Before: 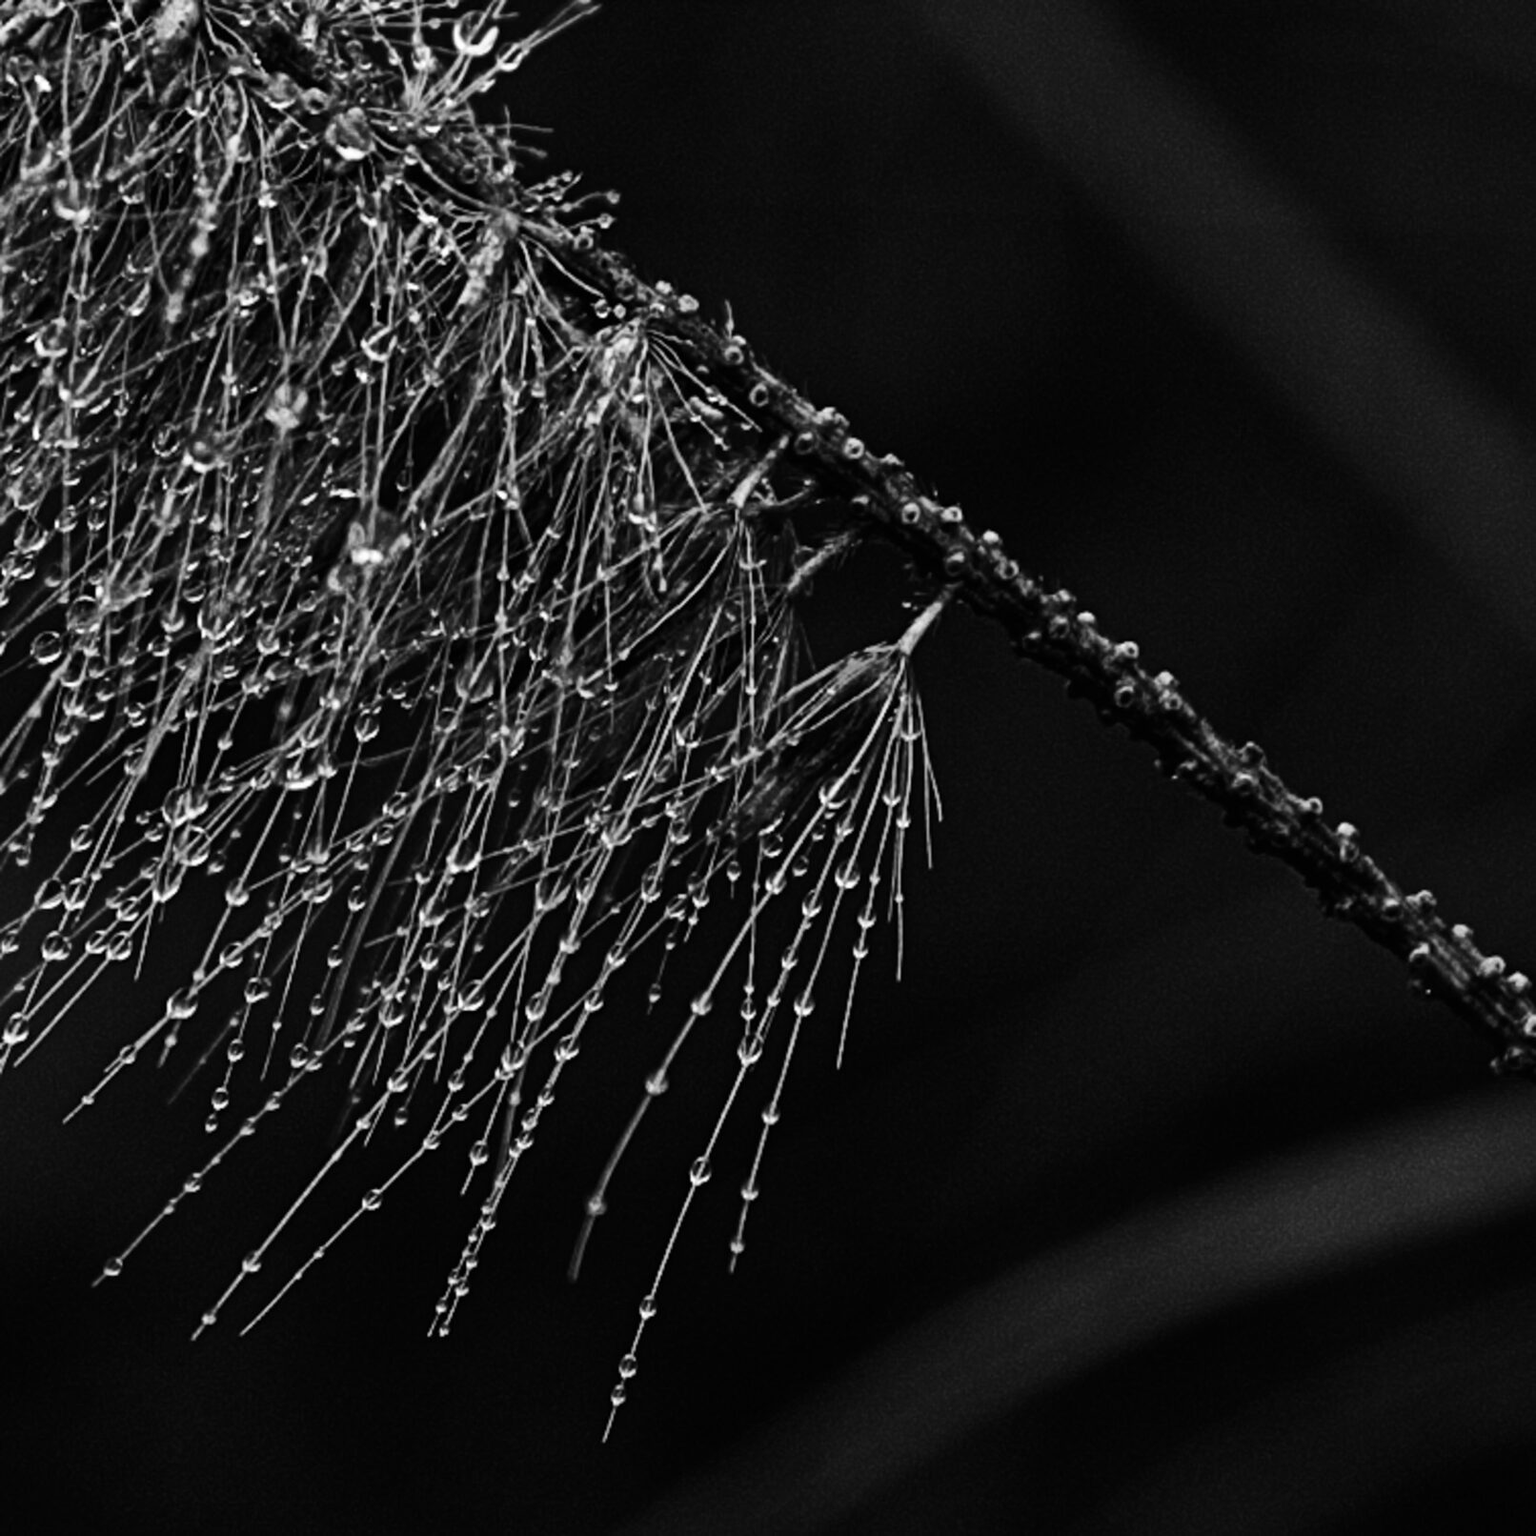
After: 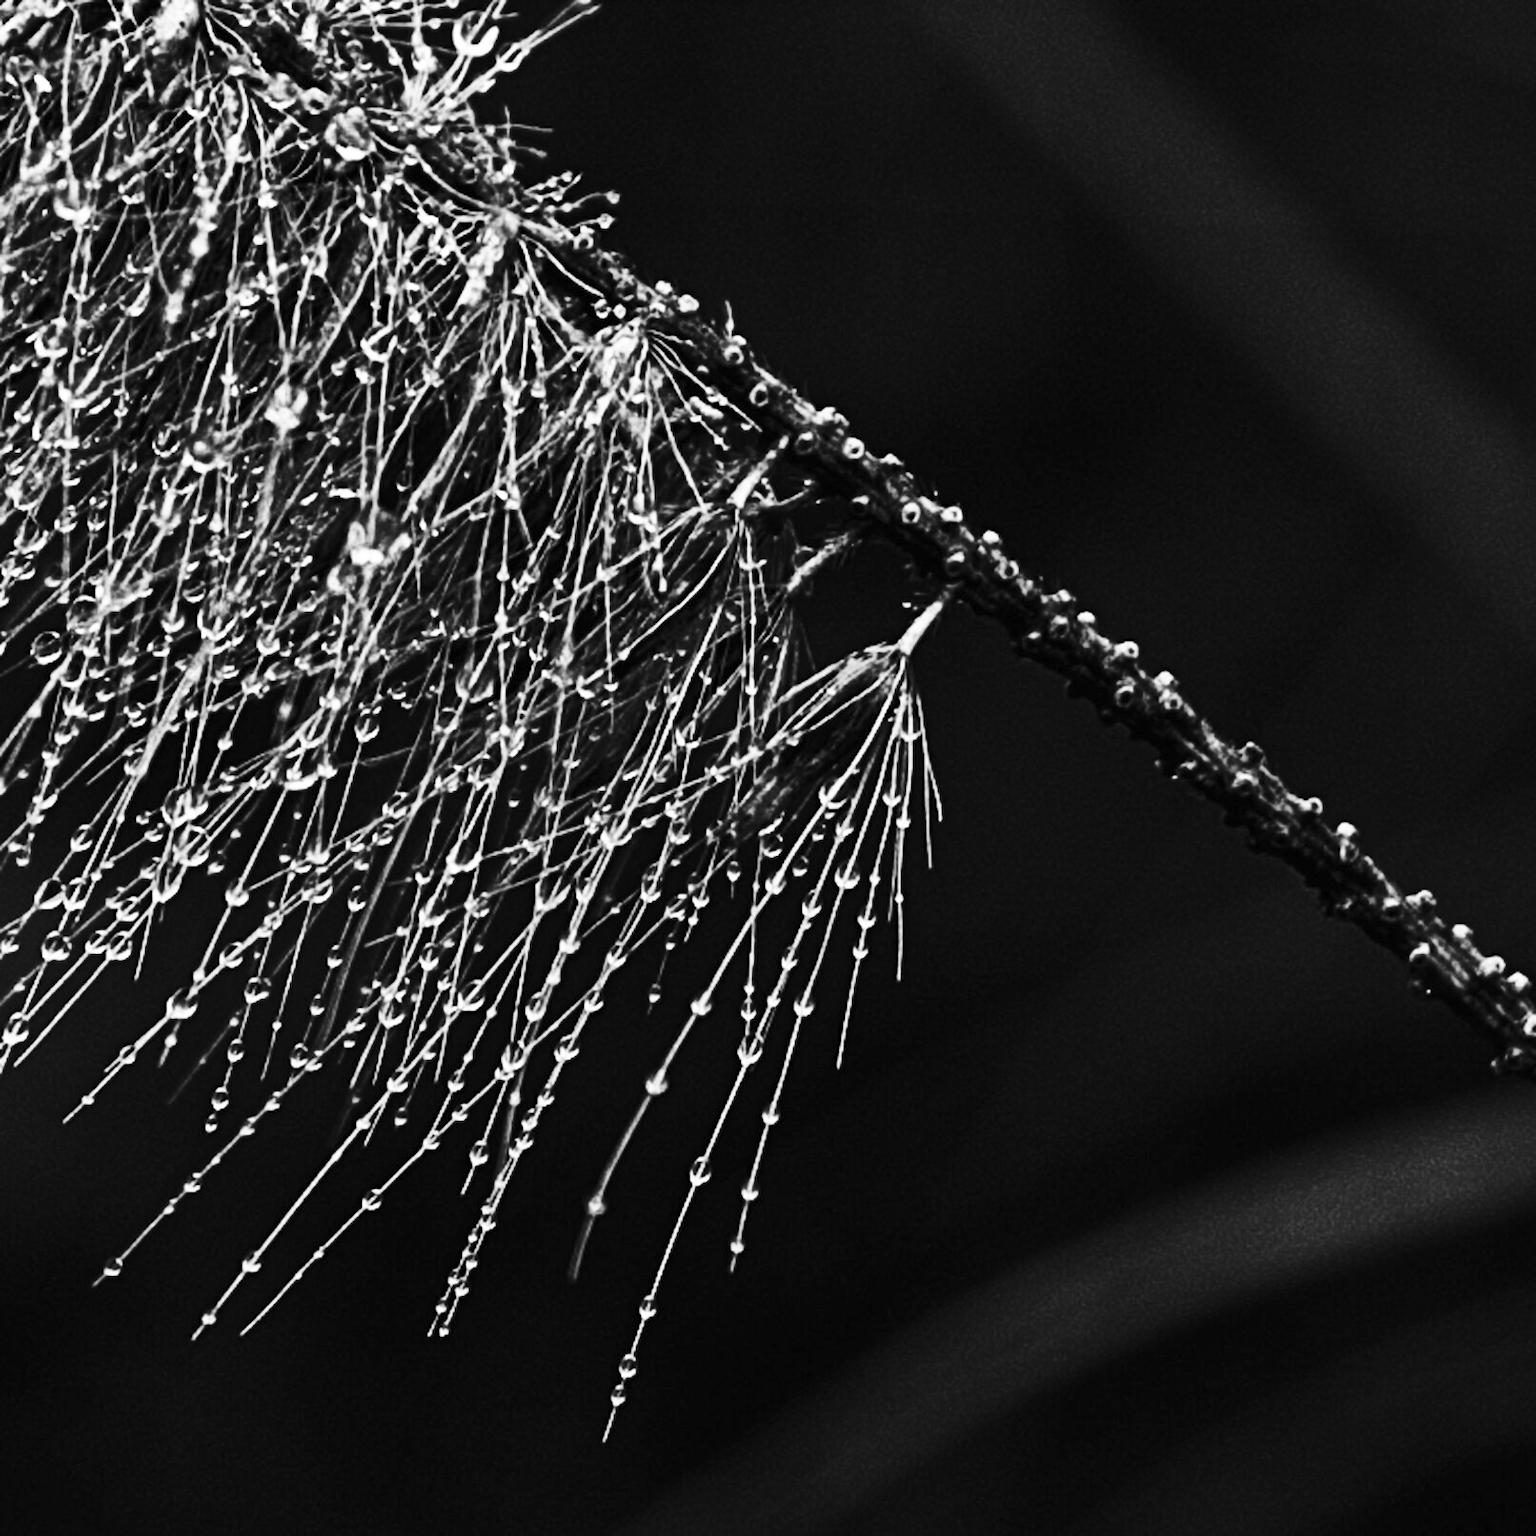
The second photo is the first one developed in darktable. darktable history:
contrast brightness saturation: contrast 0.2, brightness 0.16, saturation 0.22
base curve: curves: ch0 [(0, 0) (0.028, 0.03) (0.121, 0.232) (0.46, 0.748) (0.859, 0.968) (1, 1)], preserve colors none
